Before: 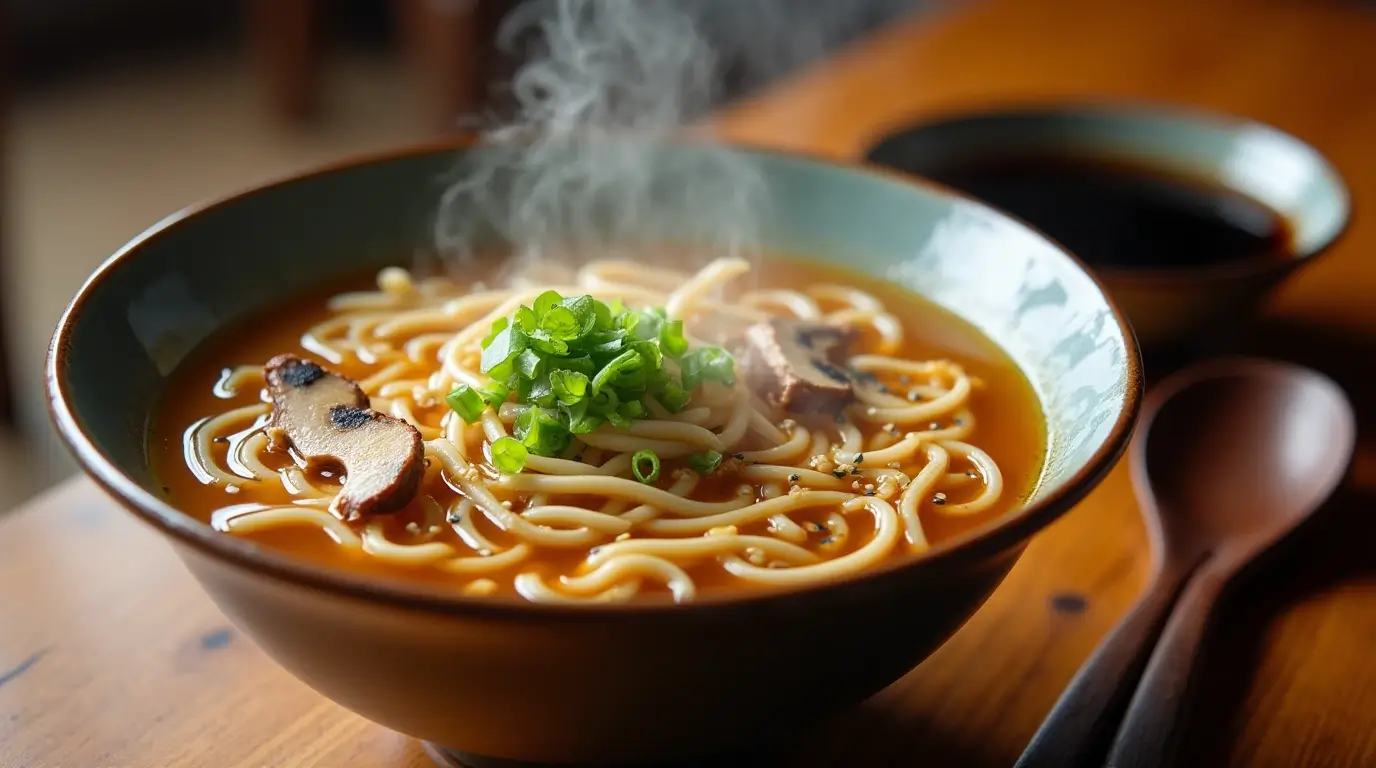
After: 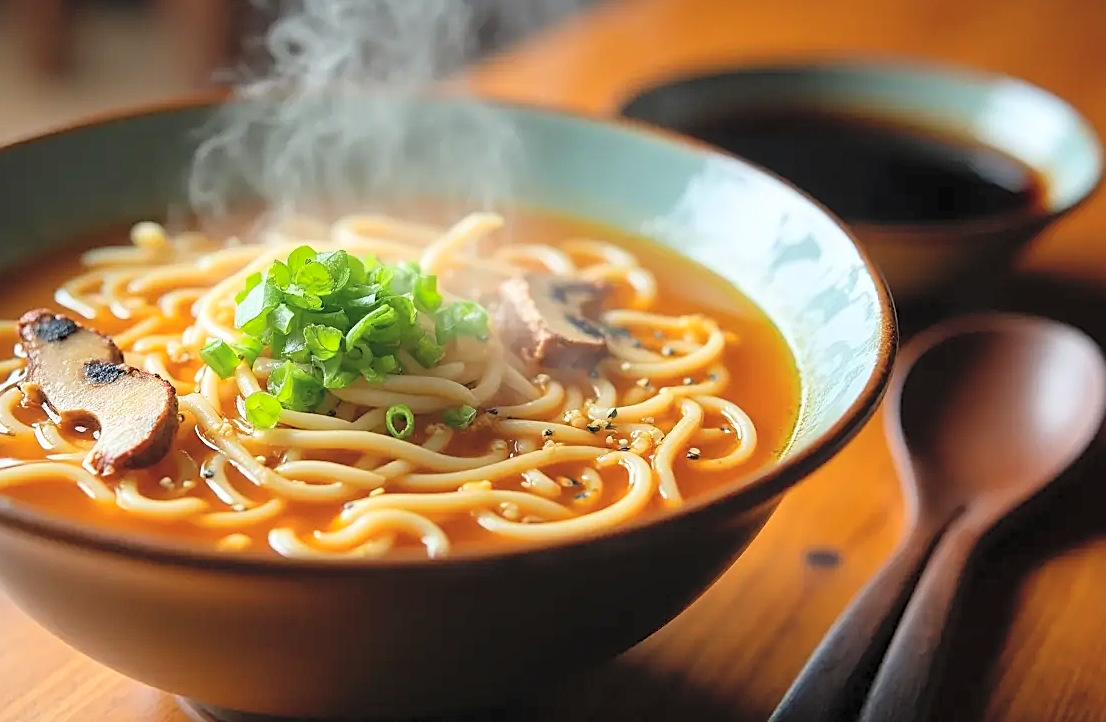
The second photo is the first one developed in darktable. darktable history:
crop and rotate: left 17.88%, top 5.92%, right 1.736%
contrast brightness saturation: contrast 0.099, brightness 0.303, saturation 0.142
sharpen: on, module defaults
